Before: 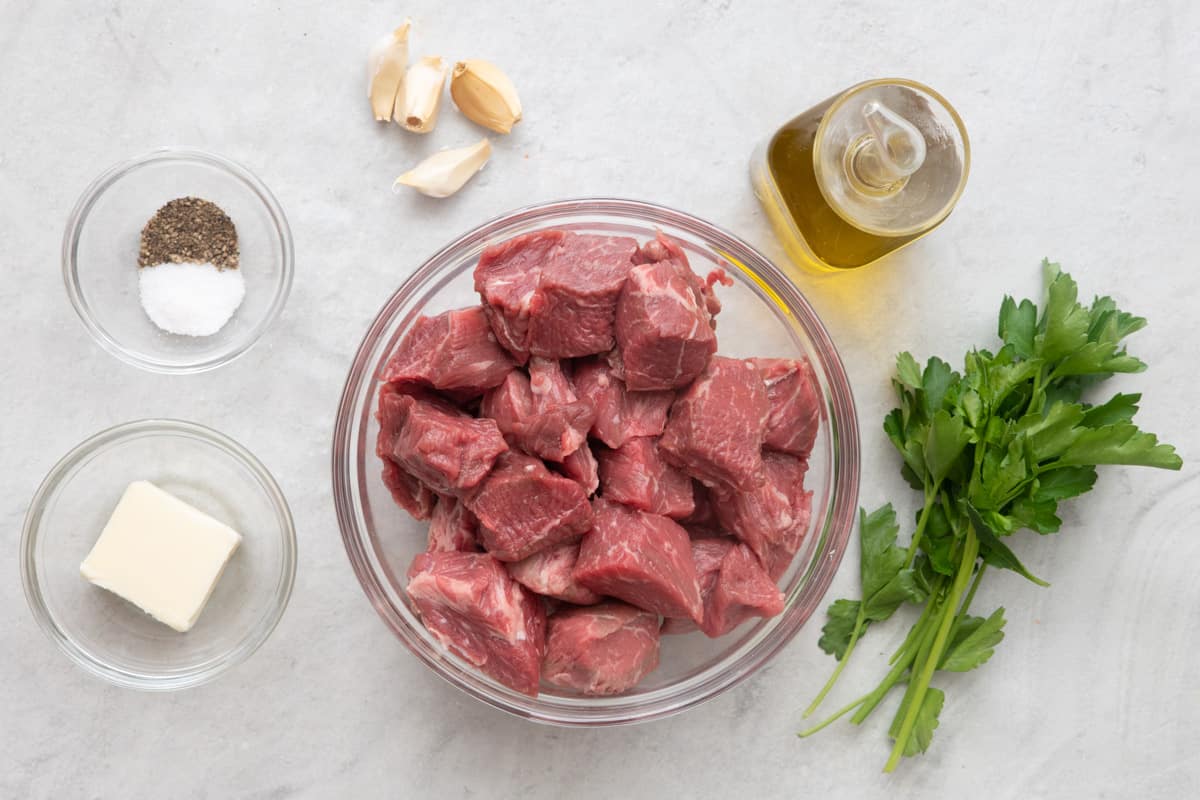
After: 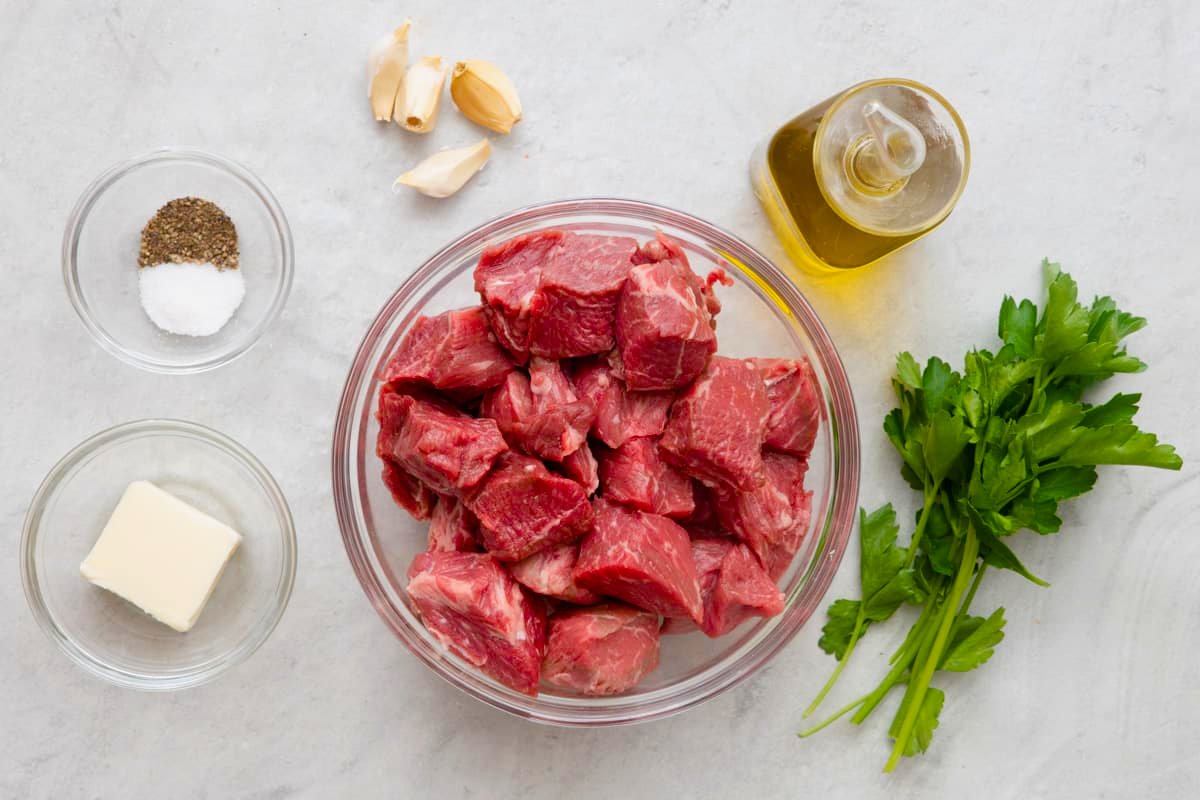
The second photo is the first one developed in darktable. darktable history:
color balance rgb: shadows lift › luminance -20.012%, linear chroma grading › global chroma 15.478%, perceptual saturation grading › global saturation 20%, perceptual saturation grading › highlights -25.893%, perceptual saturation grading › shadows 49.384%, perceptual brilliance grading › global brilliance 1.363%, perceptual brilliance grading › highlights -3.752%, global vibrance 24.609%
